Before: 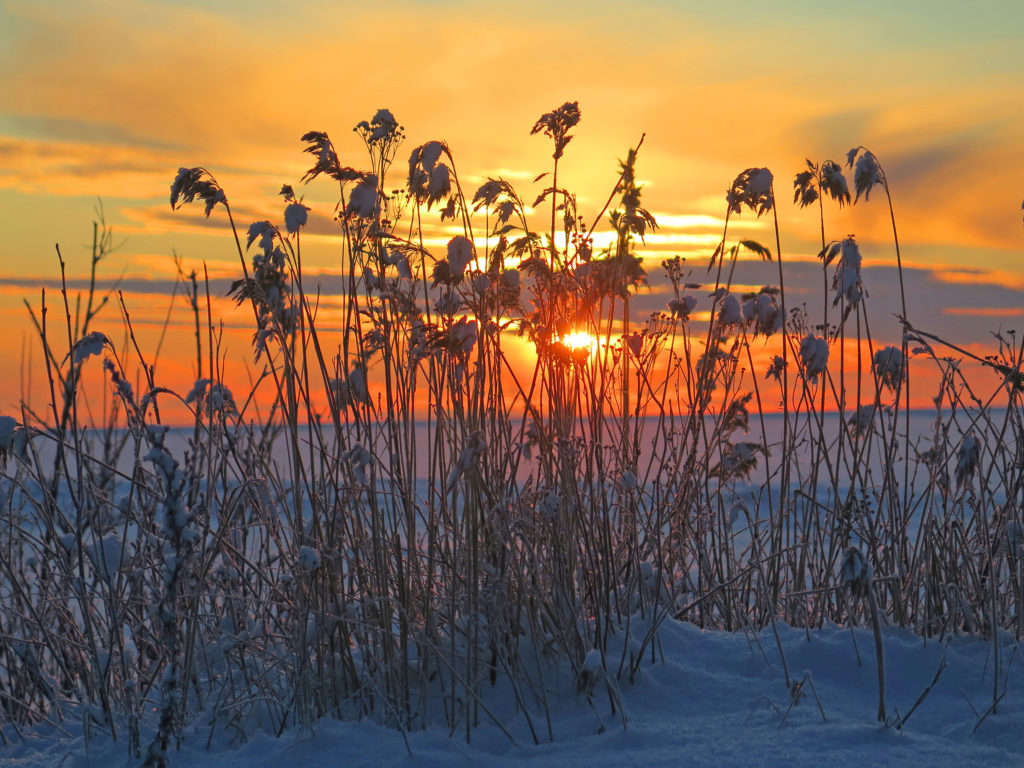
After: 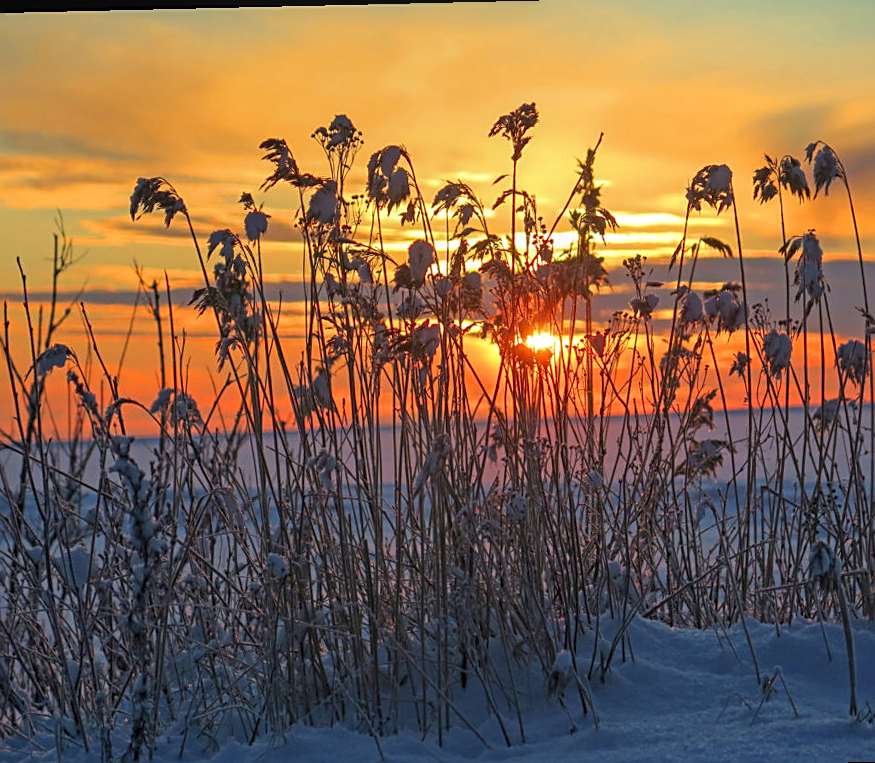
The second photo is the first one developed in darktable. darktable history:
crop and rotate: angle 1.34°, left 4.392%, top 1.168%, right 11.564%, bottom 2.388%
local contrast: on, module defaults
sharpen: on, module defaults
